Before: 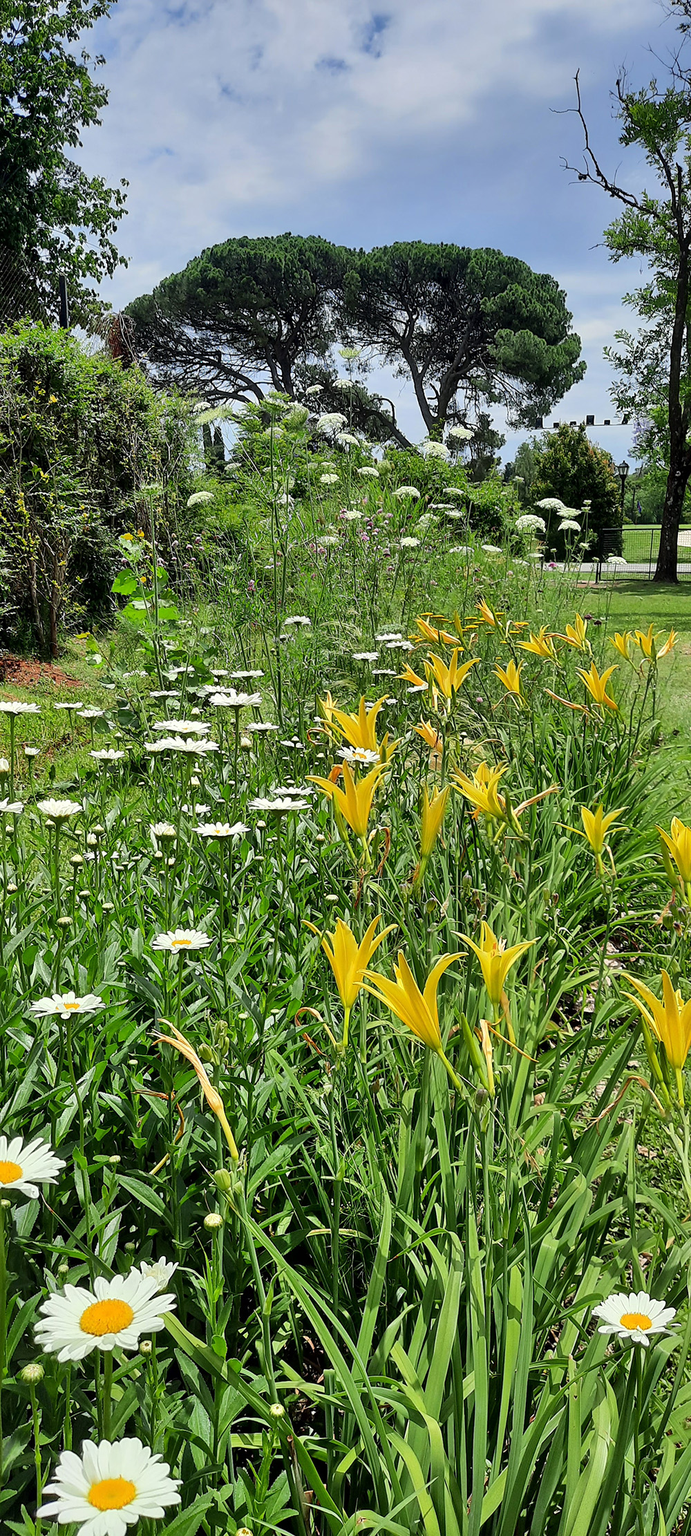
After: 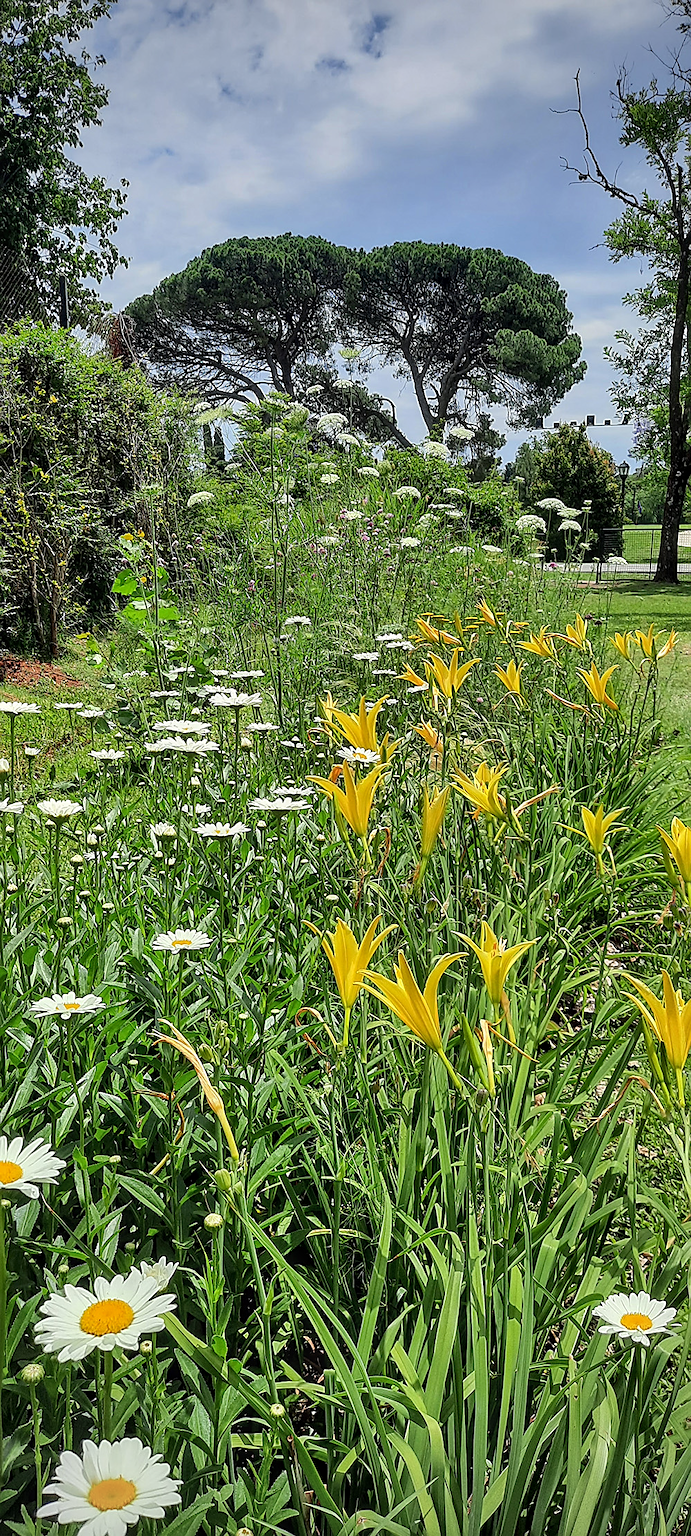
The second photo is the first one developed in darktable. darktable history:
sharpen: on, module defaults
local contrast: on, module defaults
vignetting: fall-off radius 60.92%
